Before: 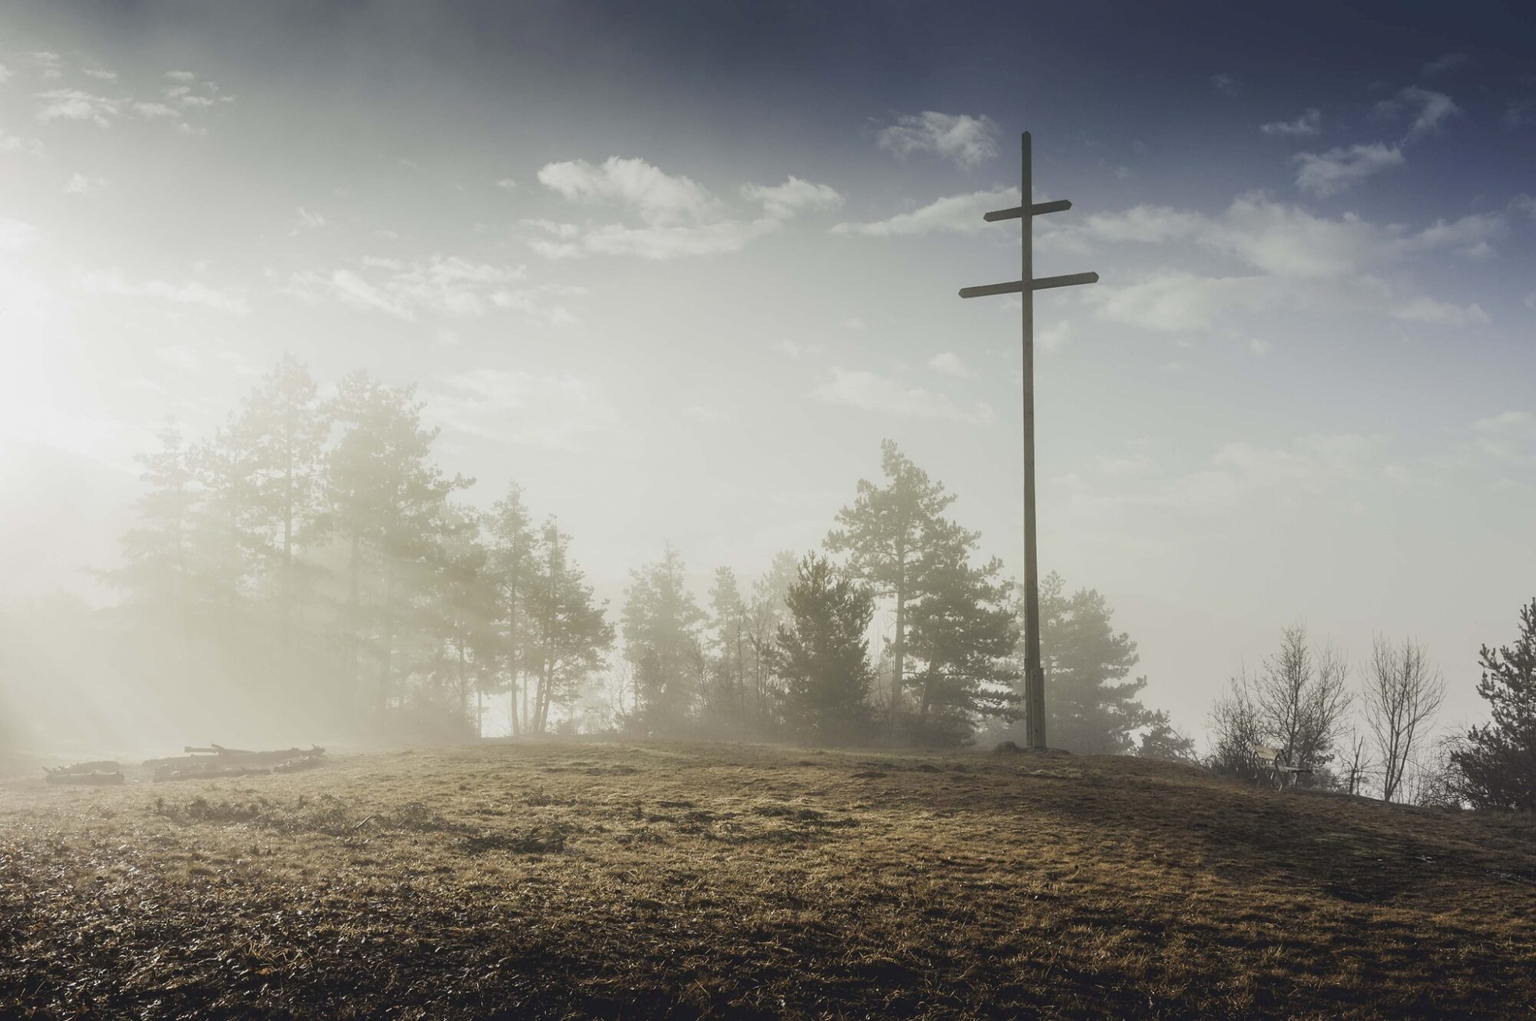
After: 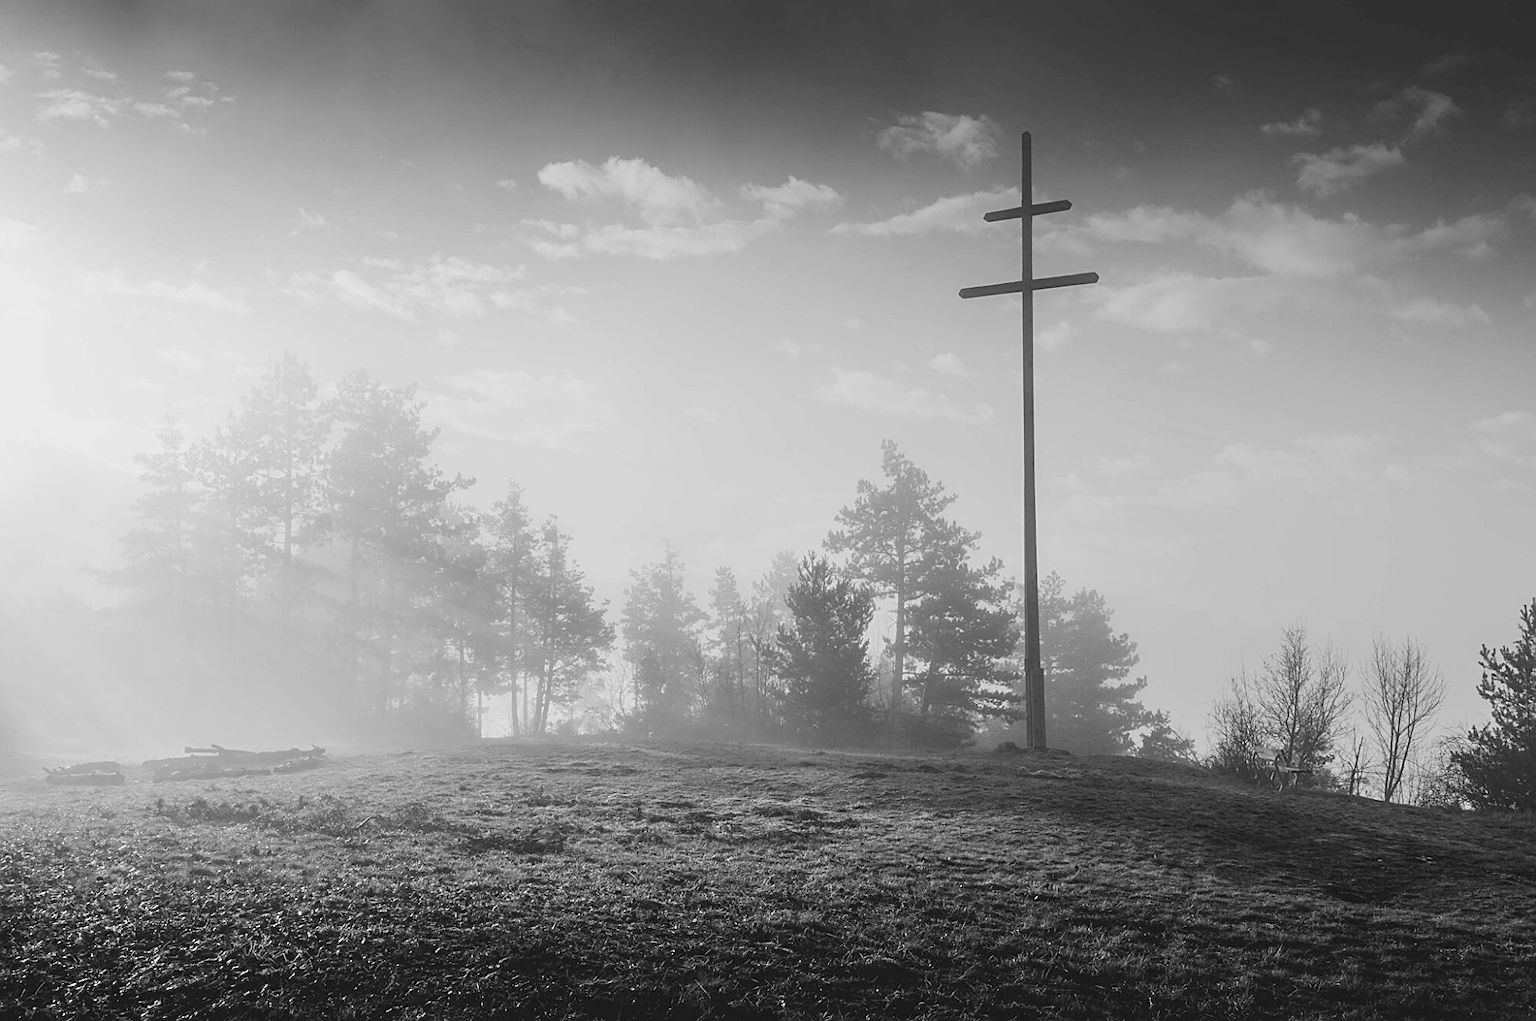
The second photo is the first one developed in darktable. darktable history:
color correction: highlights a* -20.08, highlights b* 9.8, shadows a* -20.4, shadows b* -10.76
tone equalizer: on, module defaults
monochrome: on, module defaults
sharpen: on, module defaults
color zones: curves: ch0 [(0, 0.613) (0.01, 0.613) (0.245, 0.448) (0.498, 0.529) (0.642, 0.665) (0.879, 0.777) (0.99, 0.613)]; ch1 [(0, 0) (0.143, 0) (0.286, 0) (0.429, 0) (0.571, 0) (0.714, 0) (0.857, 0)], mix -121.96%
